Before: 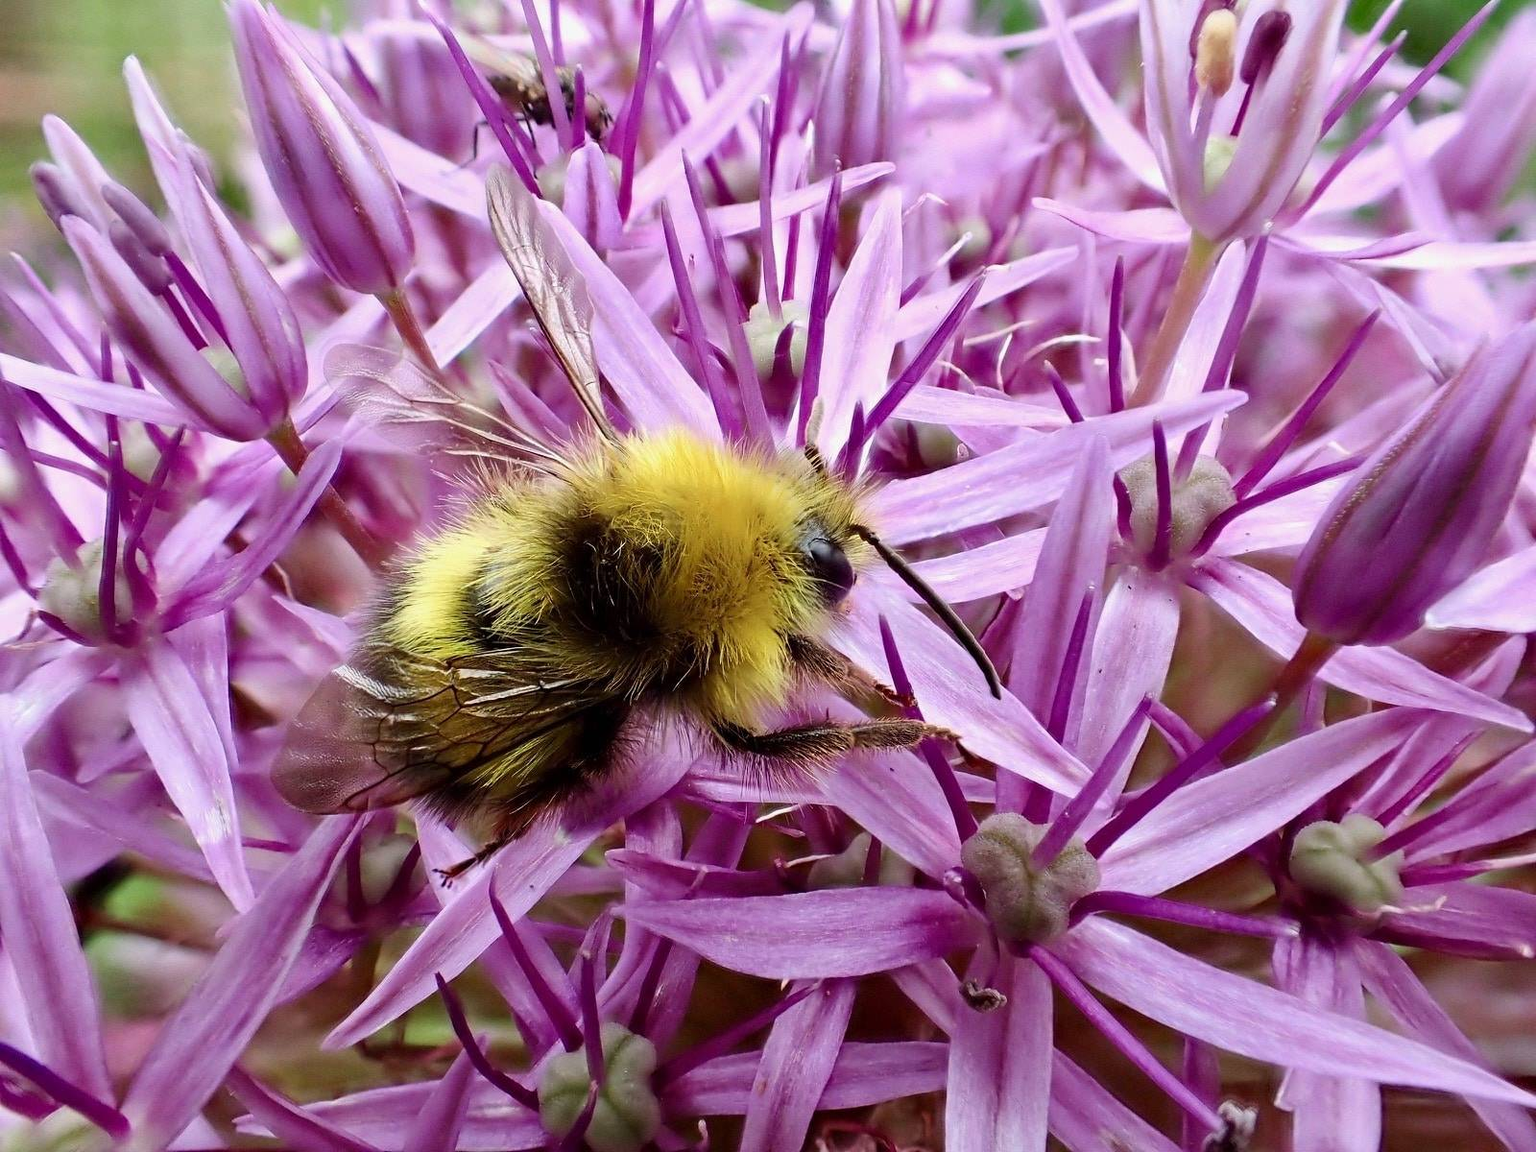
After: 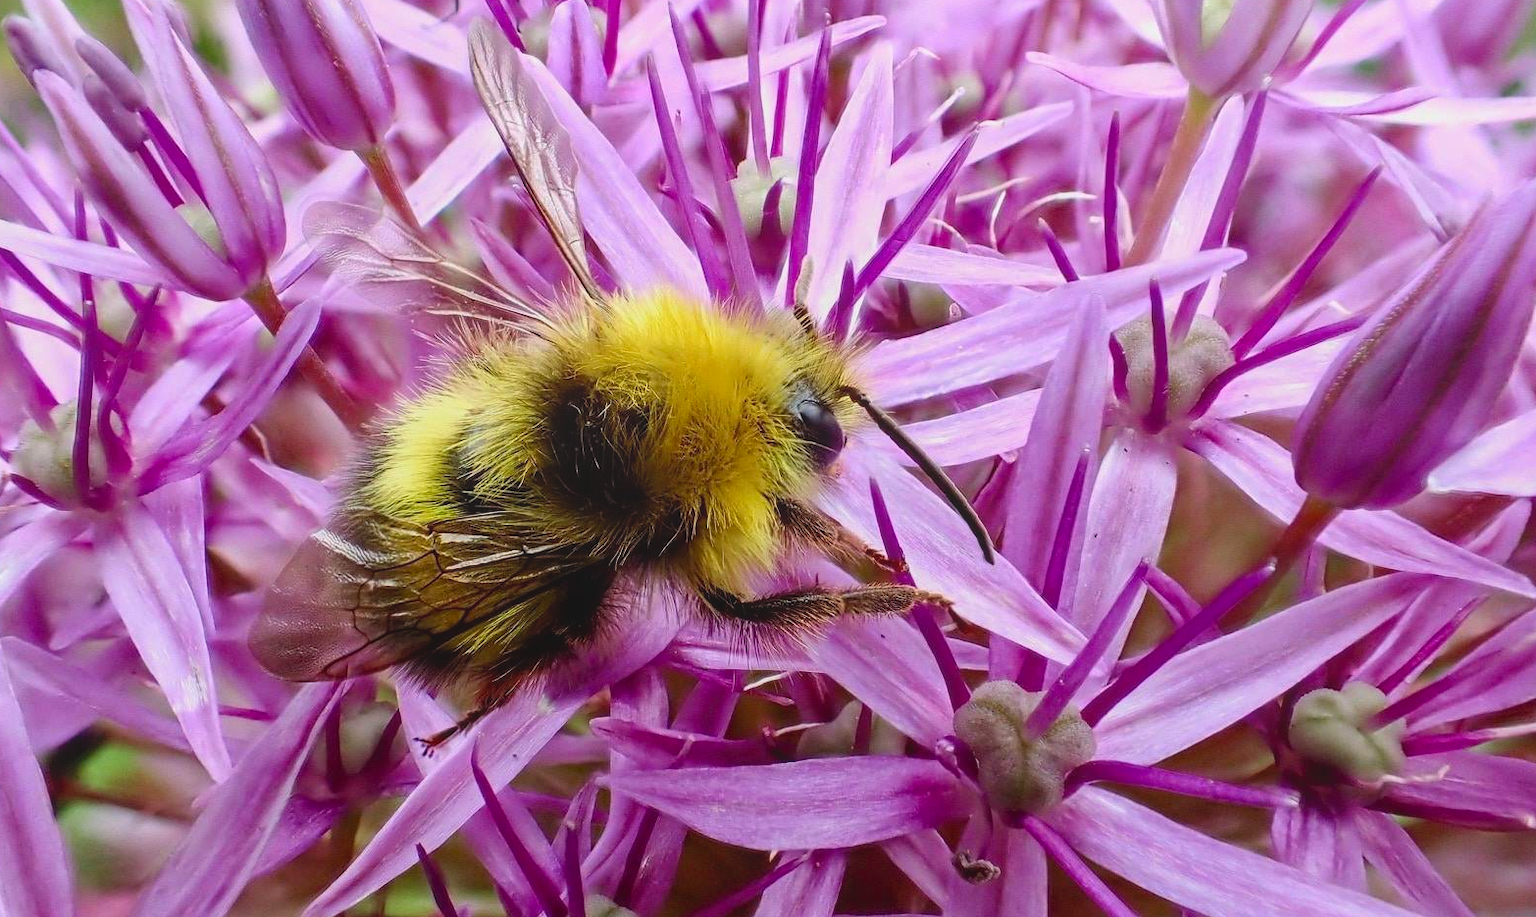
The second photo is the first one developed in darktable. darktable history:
crop and rotate: left 1.814%, top 12.818%, right 0.25%, bottom 9.225%
local contrast: highlights 48%, shadows 0%, detail 100%
contrast brightness saturation: contrast 0.04, saturation 0.16
